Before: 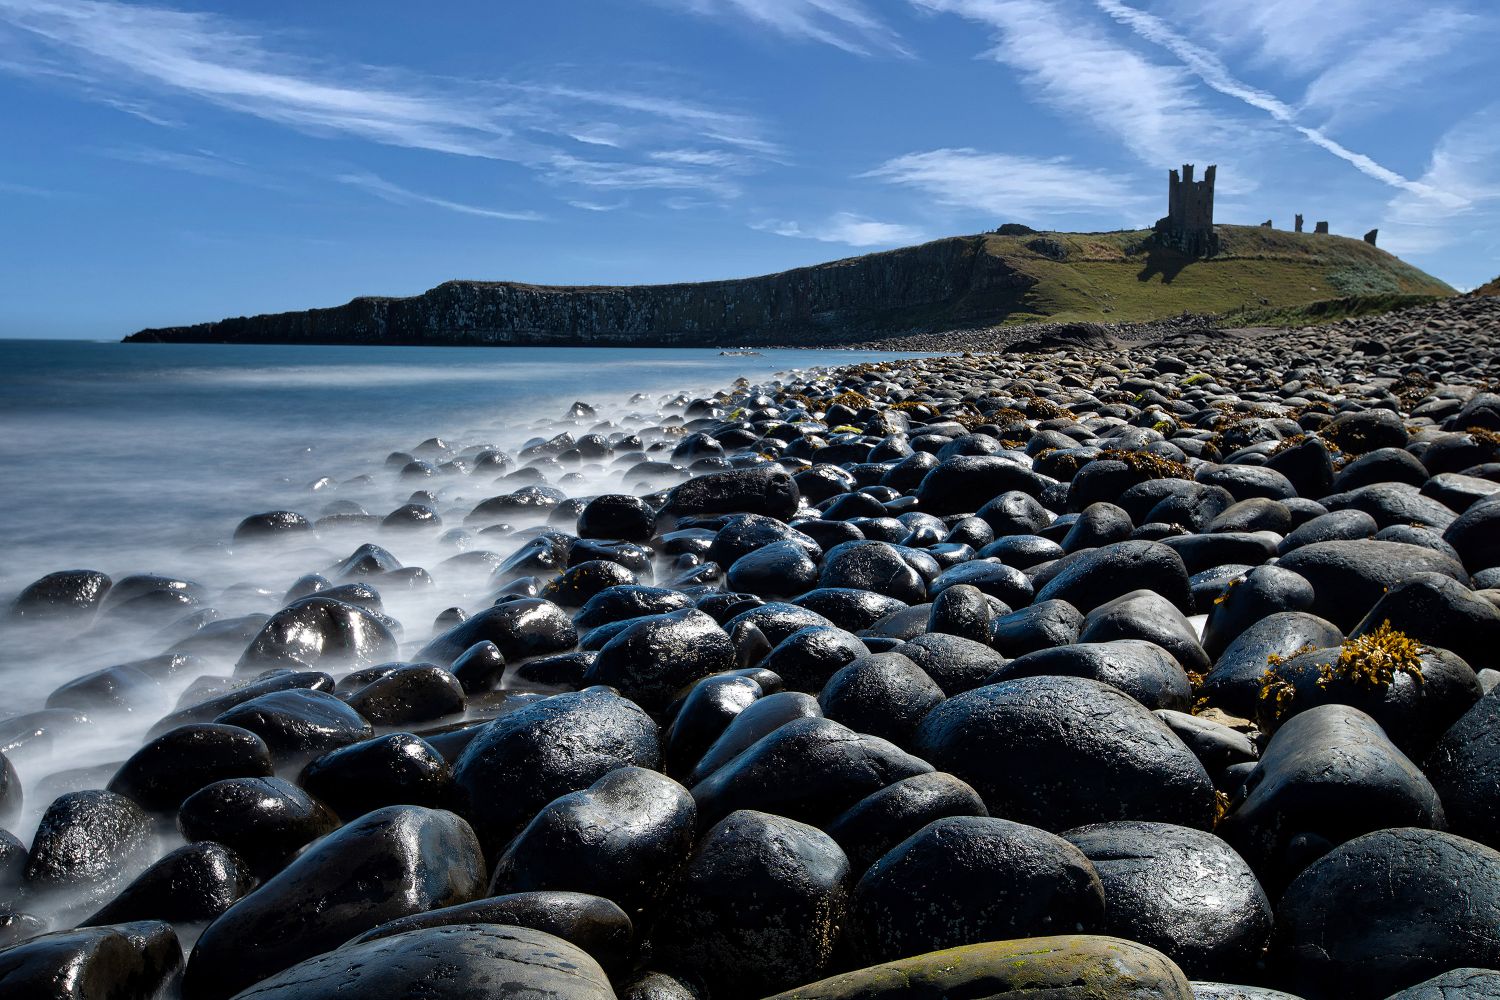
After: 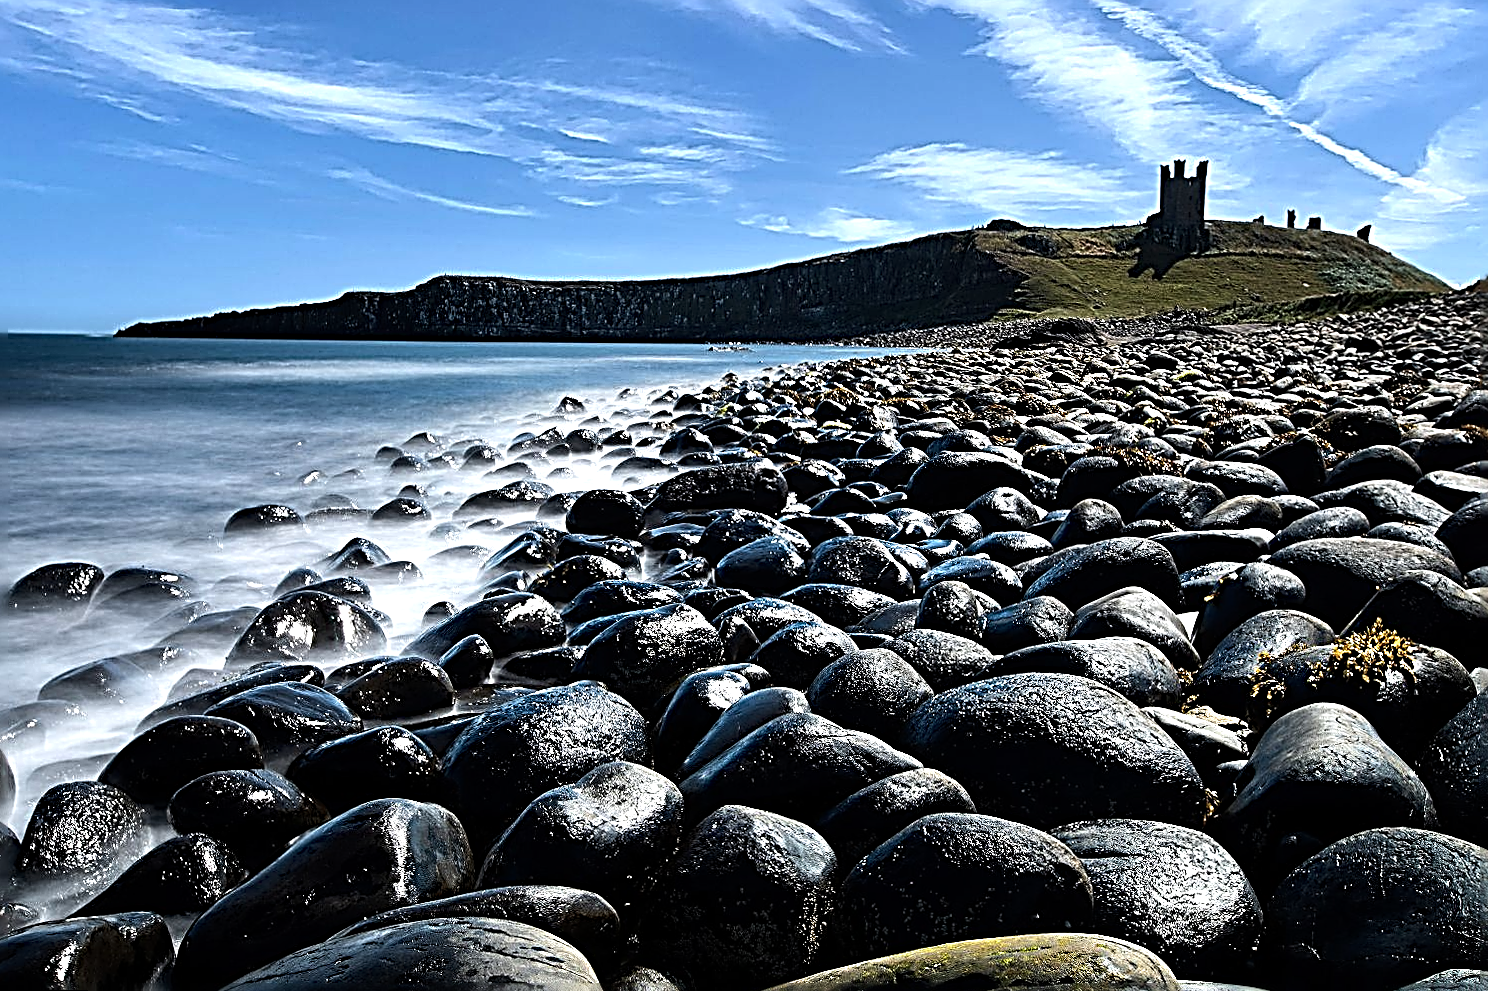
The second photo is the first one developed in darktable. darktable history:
rotate and perspective: rotation 0.192°, lens shift (horizontal) -0.015, crop left 0.005, crop right 0.996, crop top 0.006, crop bottom 0.99
tone equalizer: -8 EV -0.75 EV, -7 EV -0.7 EV, -6 EV -0.6 EV, -5 EV -0.4 EV, -3 EV 0.4 EV, -2 EV 0.6 EV, -1 EV 0.7 EV, +0 EV 0.75 EV, edges refinement/feathering 500, mask exposure compensation -1.57 EV, preserve details no
sharpen: radius 3.158, amount 1.731
